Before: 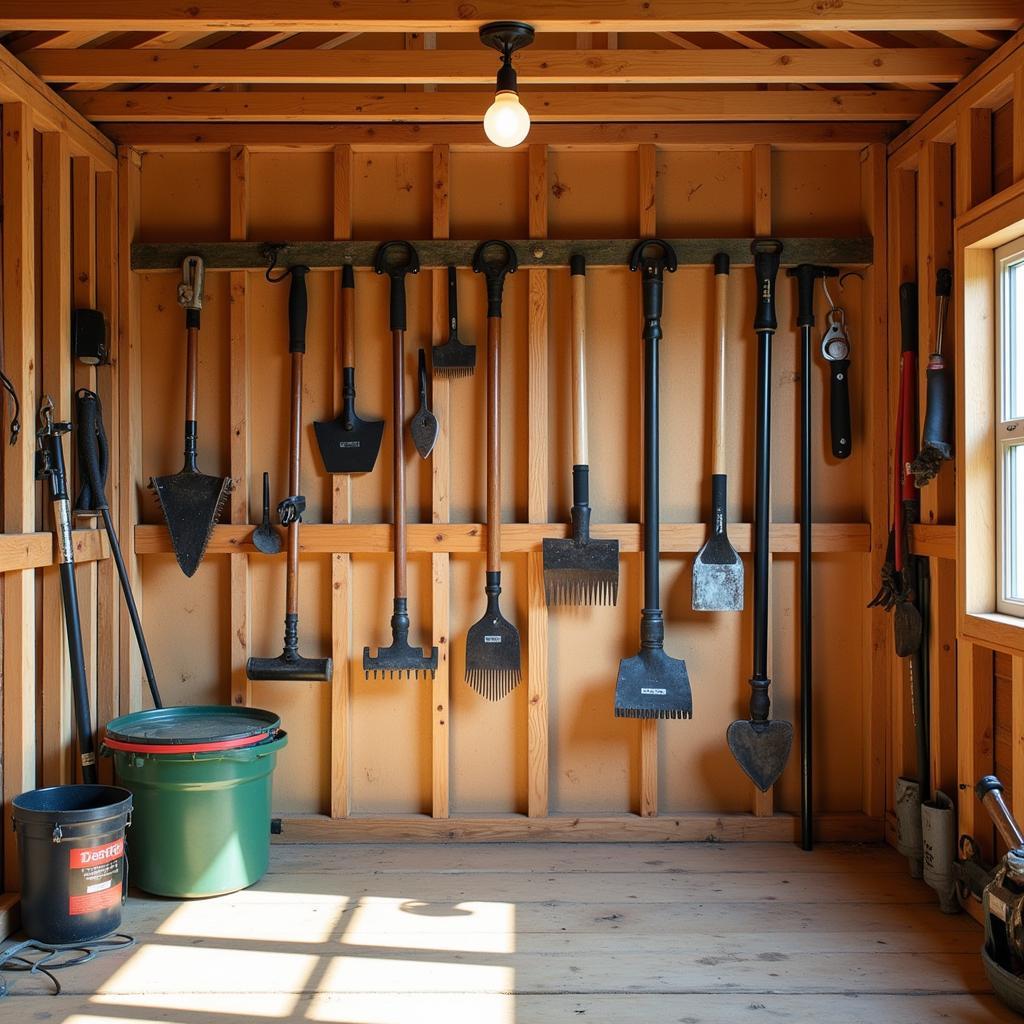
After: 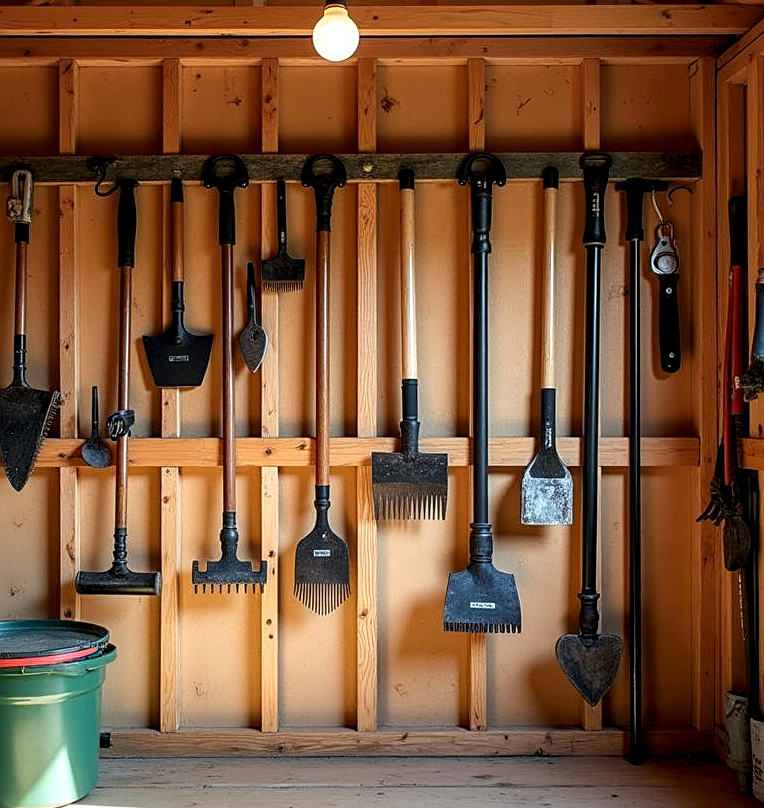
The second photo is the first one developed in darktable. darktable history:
crop: left 16.718%, top 8.465%, right 8.63%, bottom 12.601%
local contrast: detail 150%
sharpen: on, module defaults
